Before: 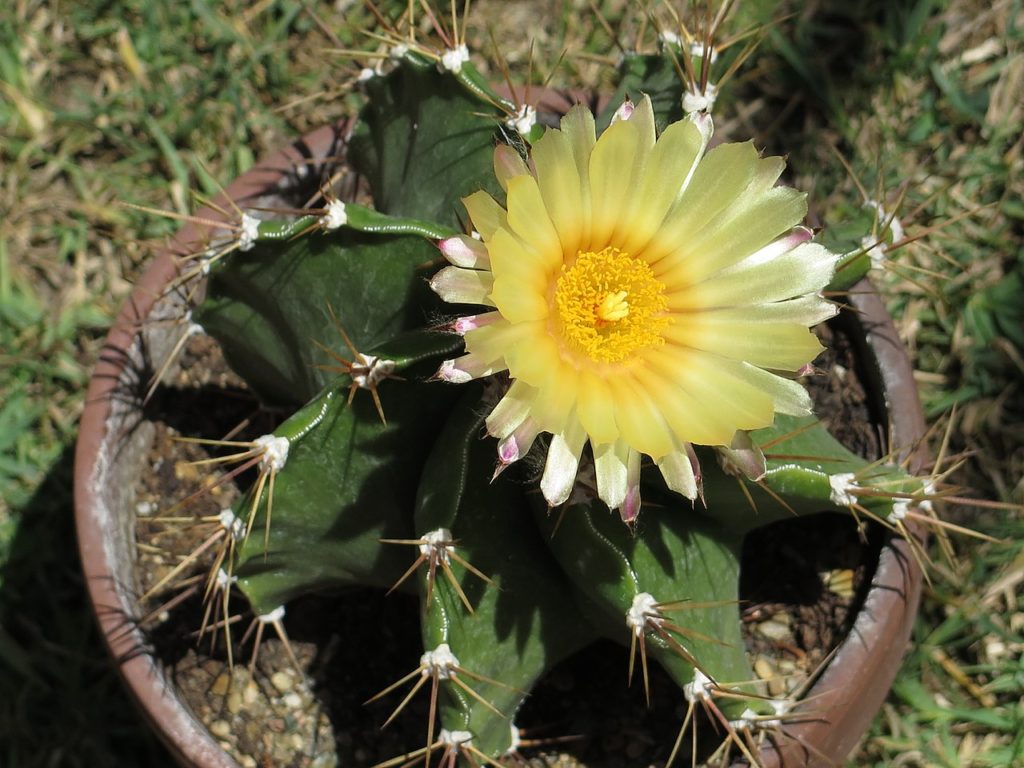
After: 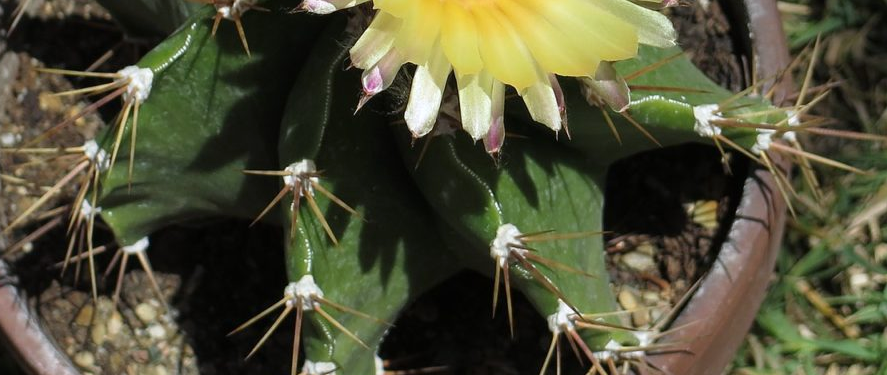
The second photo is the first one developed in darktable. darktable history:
crop and rotate: left 13.306%, top 48.129%, bottom 2.928%
white balance: red 0.983, blue 1.036
